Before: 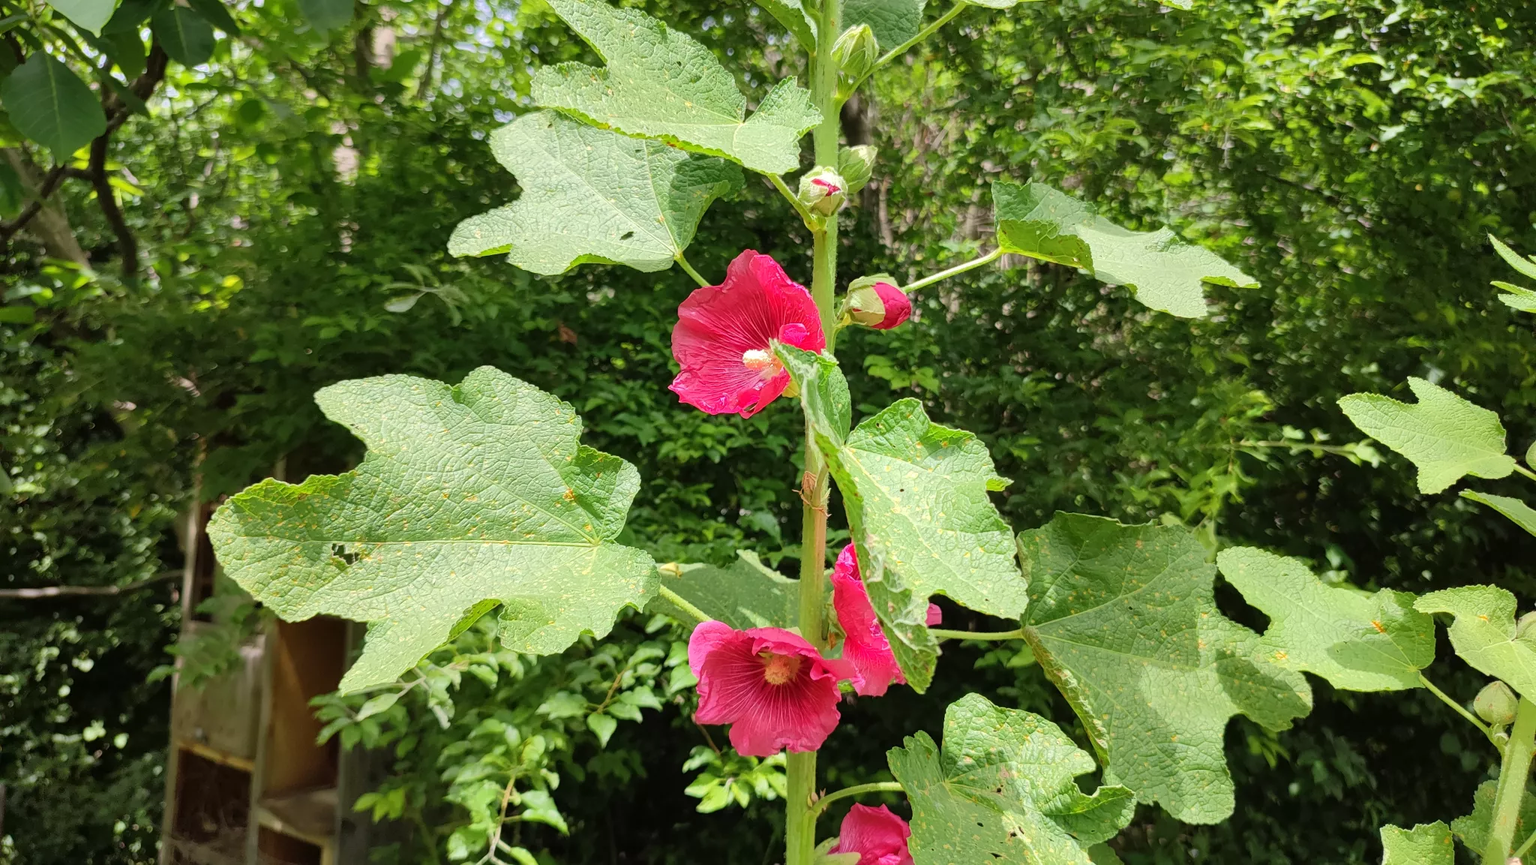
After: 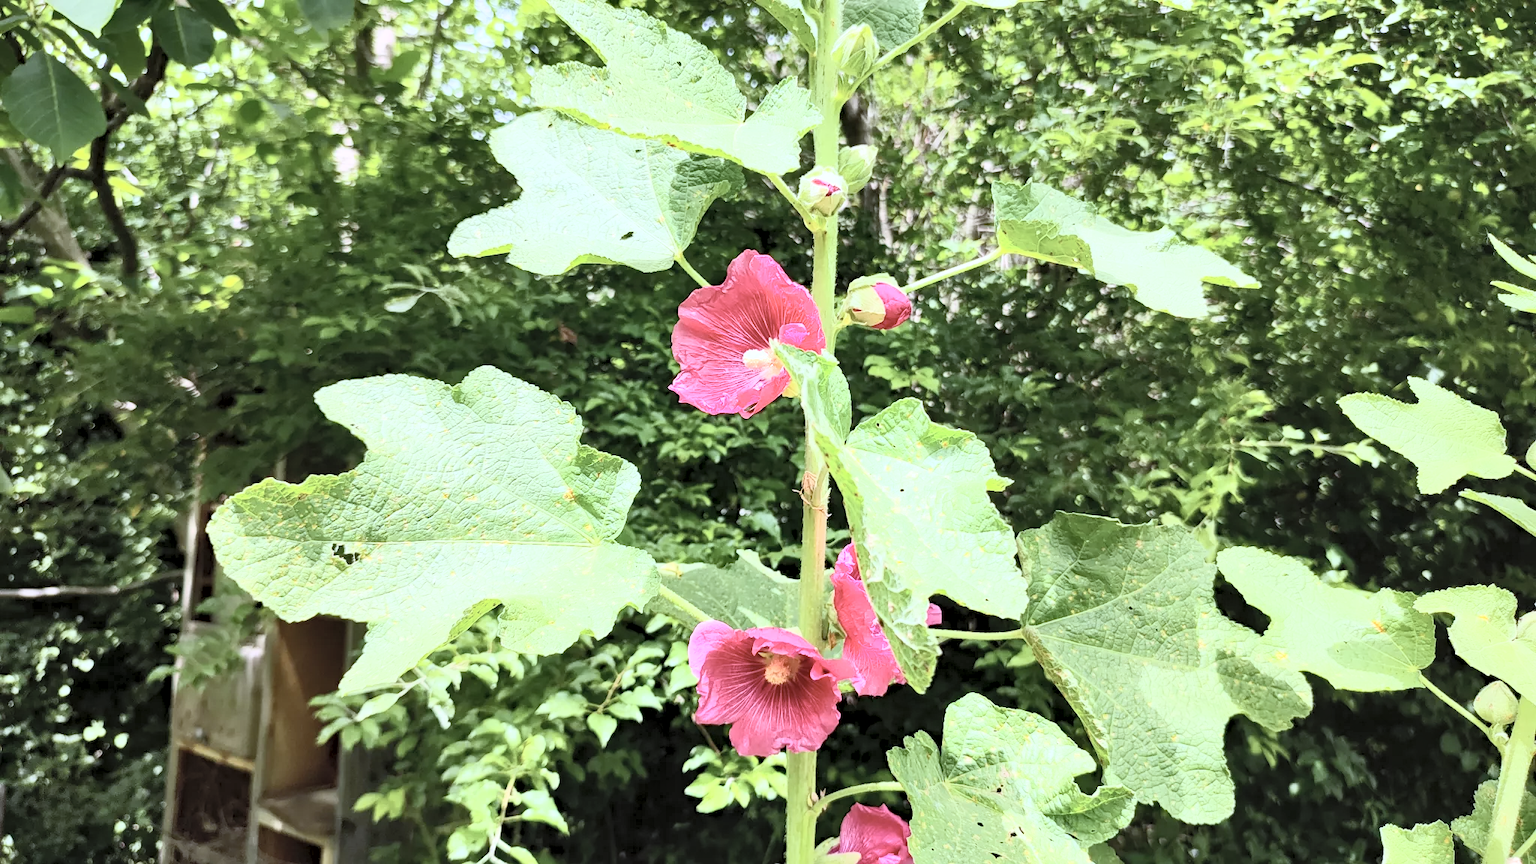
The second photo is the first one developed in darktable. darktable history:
haze removal: compatibility mode true, adaptive false
white balance: red 0.948, green 1.02, blue 1.176
contrast brightness saturation: contrast 0.43, brightness 0.56, saturation -0.19
contrast equalizer: y [[0.526, 0.53, 0.532, 0.532, 0.53, 0.525], [0.5 ×6], [0.5 ×6], [0 ×6], [0 ×6]]
